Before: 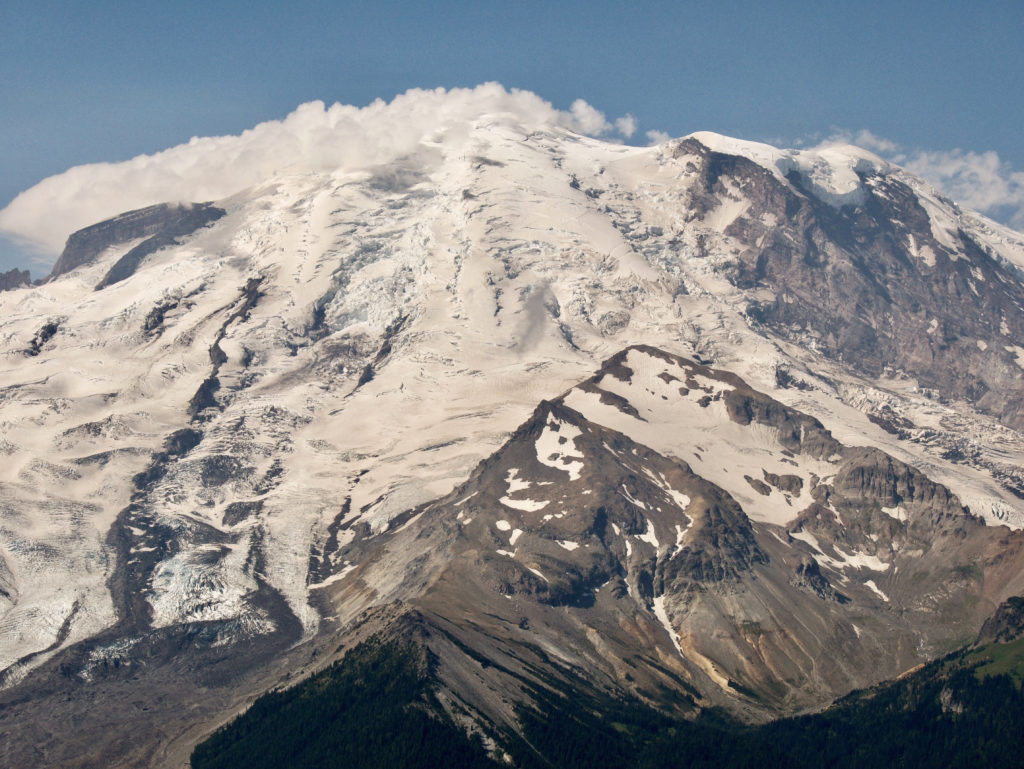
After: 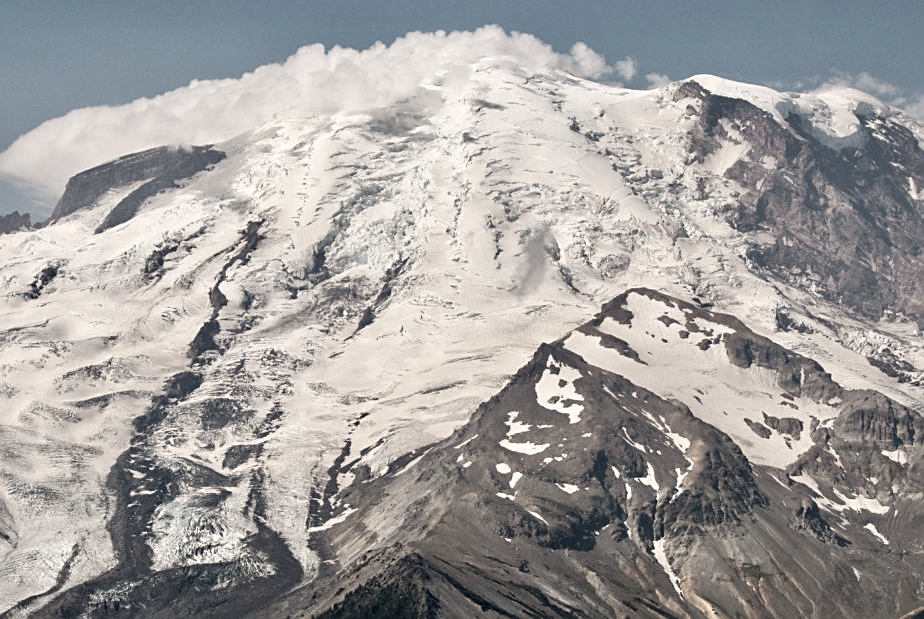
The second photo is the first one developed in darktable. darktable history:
sharpen: on, module defaults
crop: top 7.49%, right 9.717%, bottom 11.943%
color zones: curves: ch0 [(0, 0.6) (0.129, 0.585) (0.193, 0.596) (0.429, 0.5) (0.571, 0.5) (0.714, 0.5) (0.857, 0.5) (1, 0.6)]; ch1 [(0, 0.453) (0.112, 0.245) (0.213, 0.252) (0.429, 0.233) (0.571, 0.231) (0.683, 0.242) (0.857, 0.296) (1, 0.453)]
